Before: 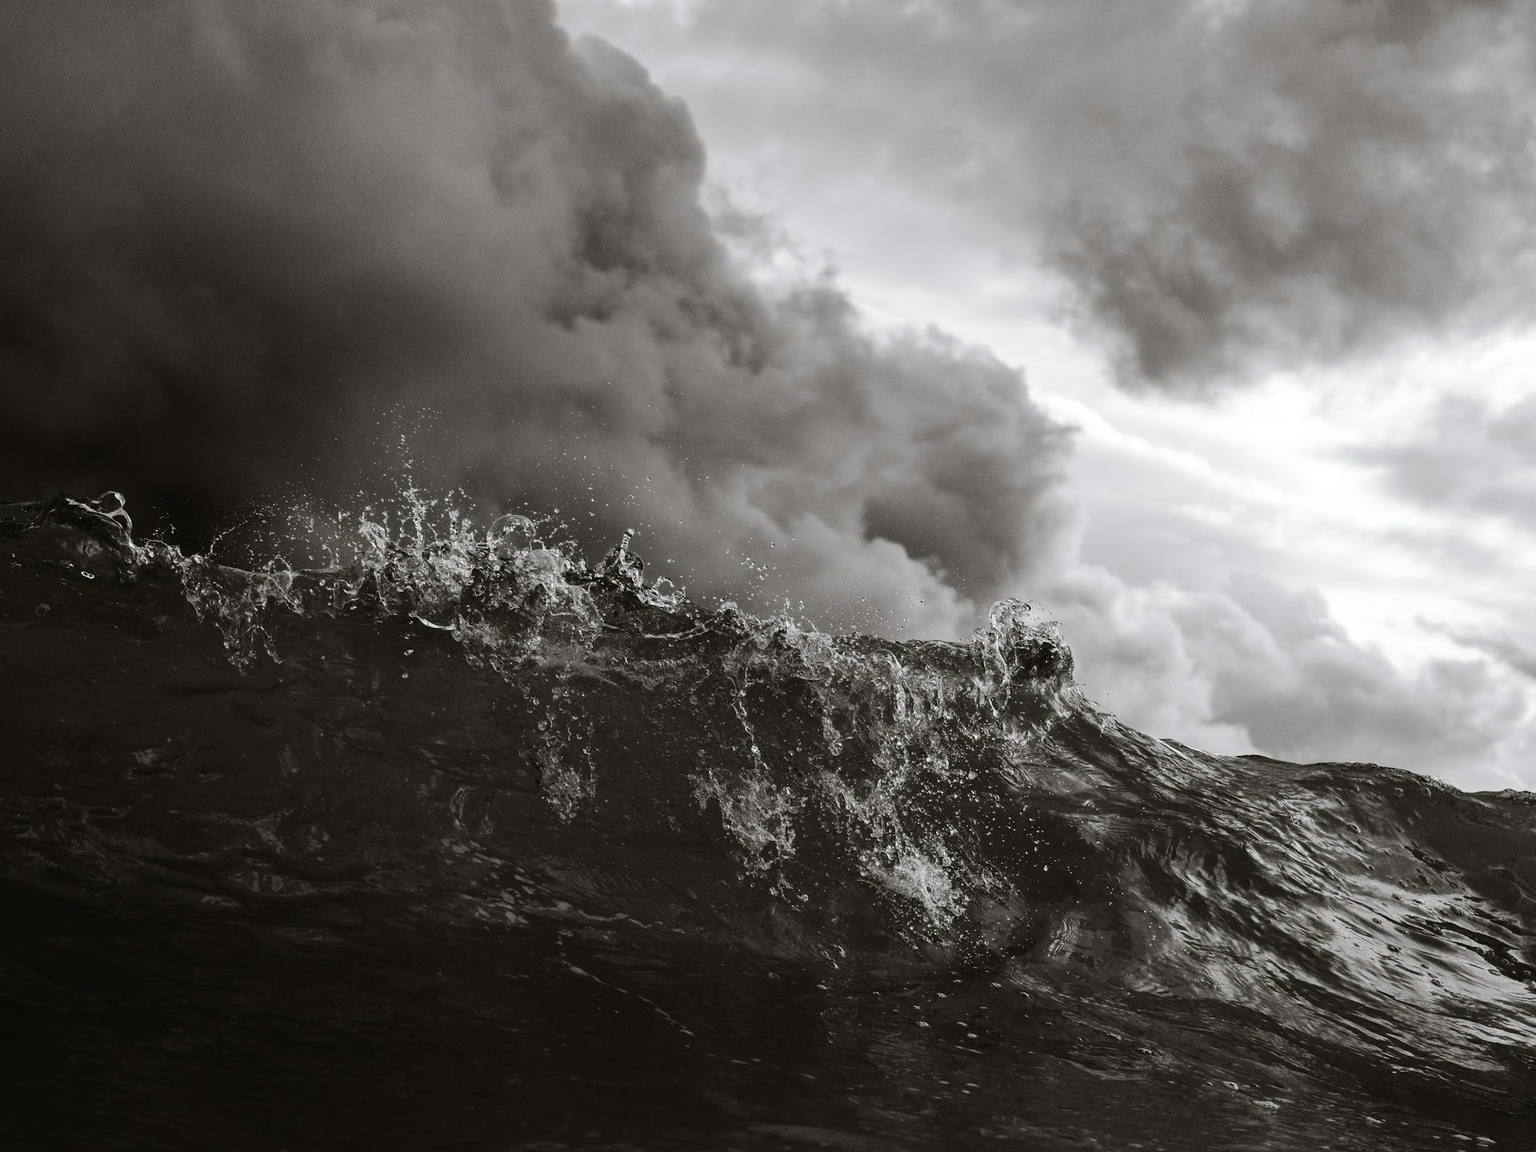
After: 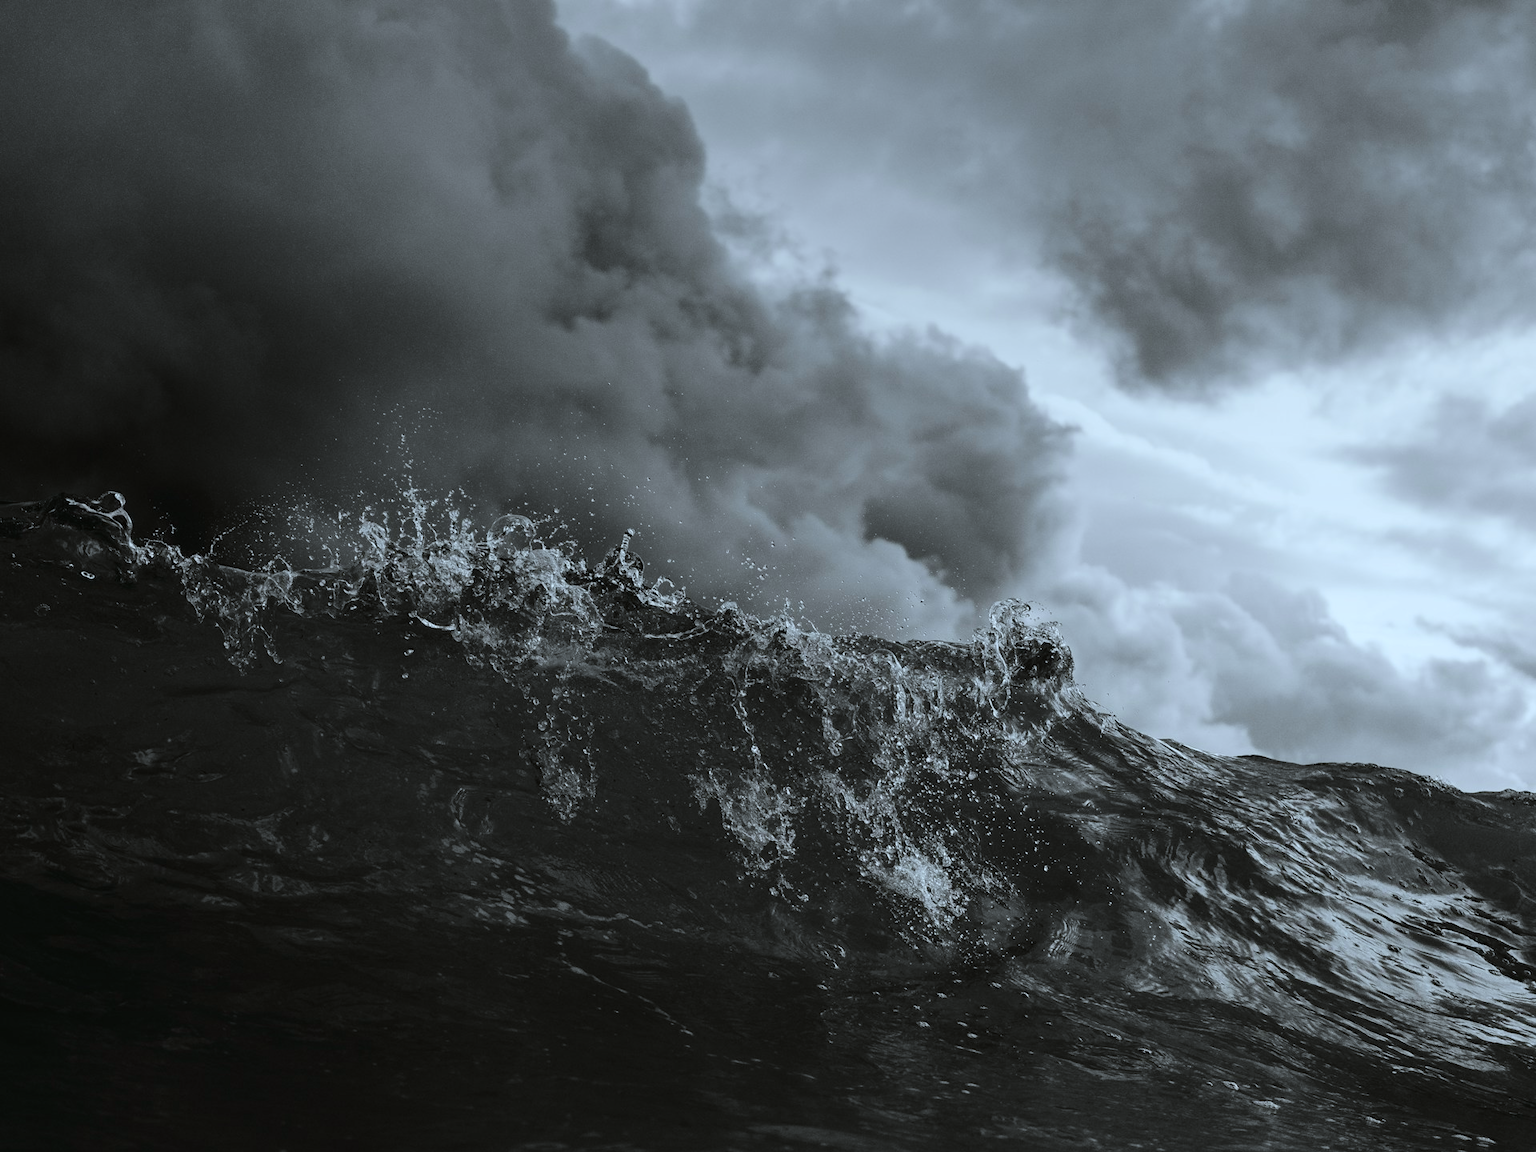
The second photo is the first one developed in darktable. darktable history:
color calibration: illuminant F (fluorescent), F source F9 (Cool White Deluxe 4150 K) – high CRI, x 0.374, y 0.373, temperature 4158.34 K
graduated density: on, module defaults
